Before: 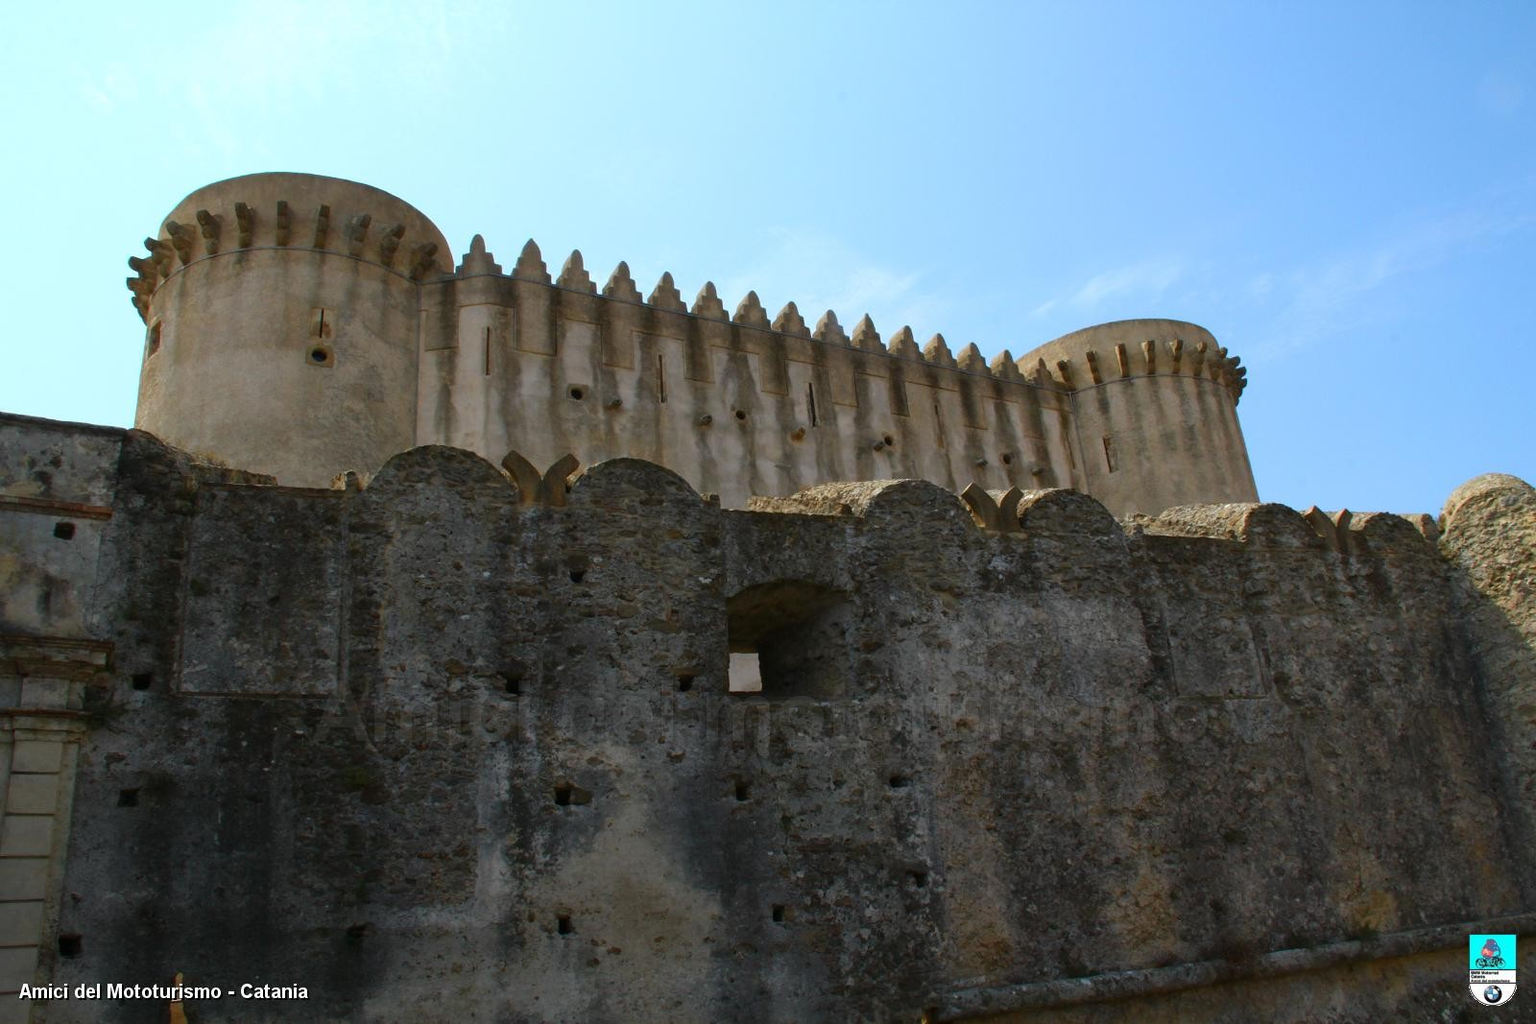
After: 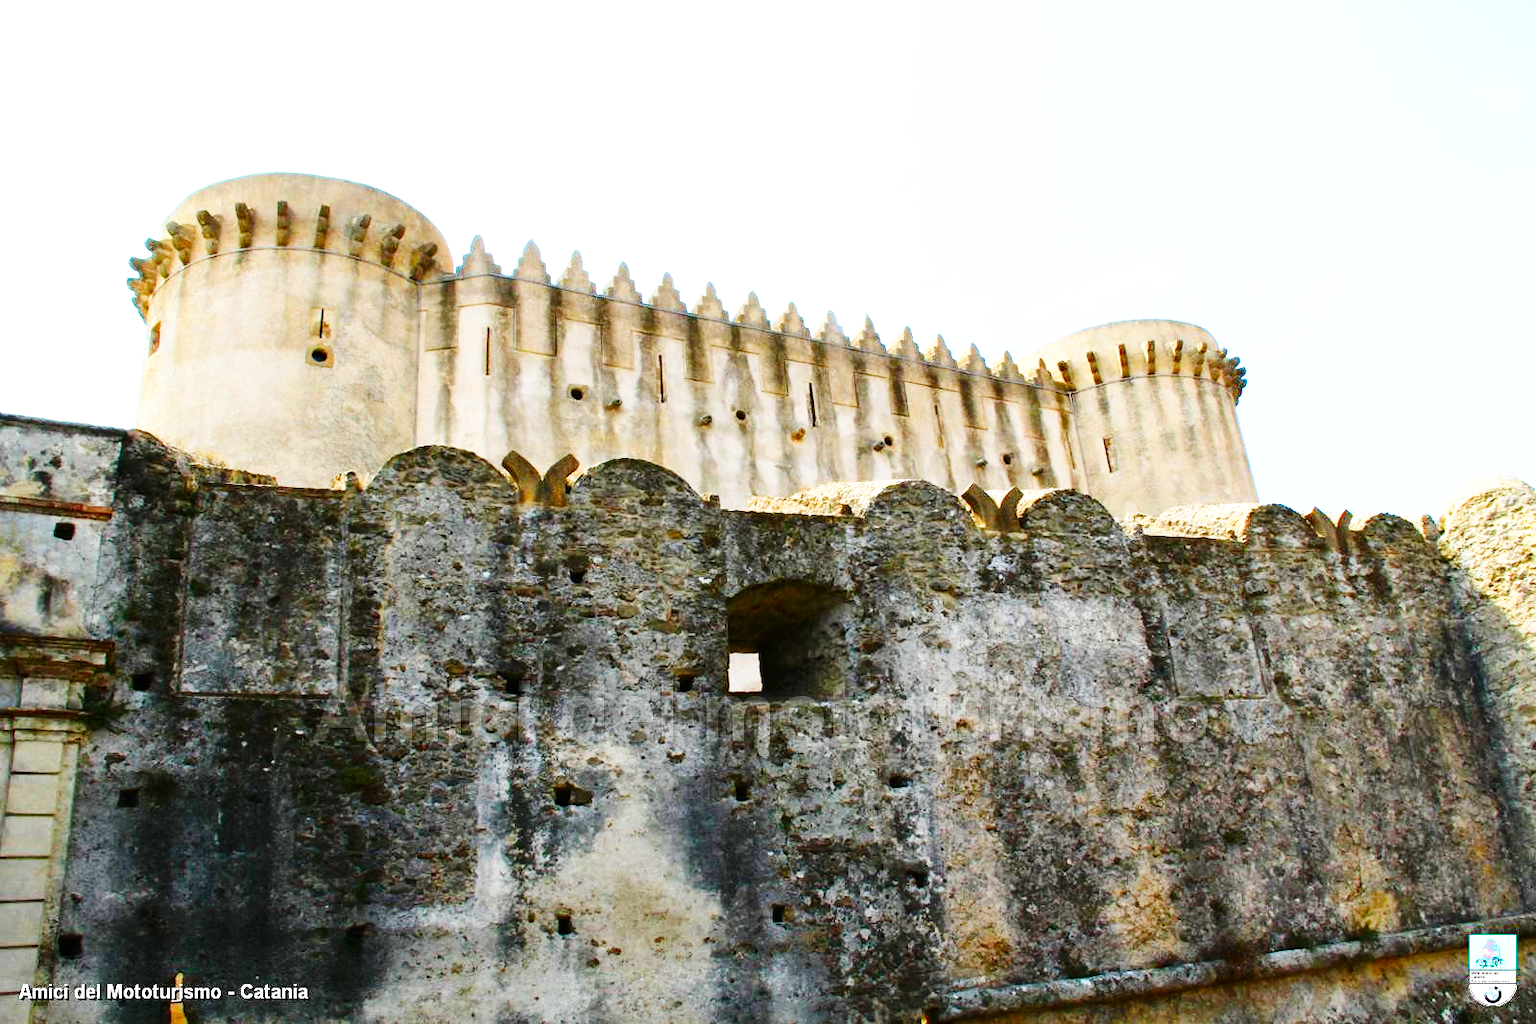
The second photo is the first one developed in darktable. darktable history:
exposure: black level correction 0, exposure 1.199 EV, compensate exposure bias true, compensate highlight preservation false
base curve: curves: ch0 [(0, 0) (0, 0) (0.002, 0.001) (0.008, 0.003) (0.019, 0.011) (0.037, 0.037) (0.064, 0.11) (0.102, 0.232) (0.152, 0.379) (0.216, 0.524) (0.296, 0.665) (0.394, 0.789) (0.512, 0.881) (0.651, 0.945) (0.813, 0.986) (1, 1)], preserve colors none
contrast brightness saturation: contrast 0.151, brightness -0.013, saturation 0.104
